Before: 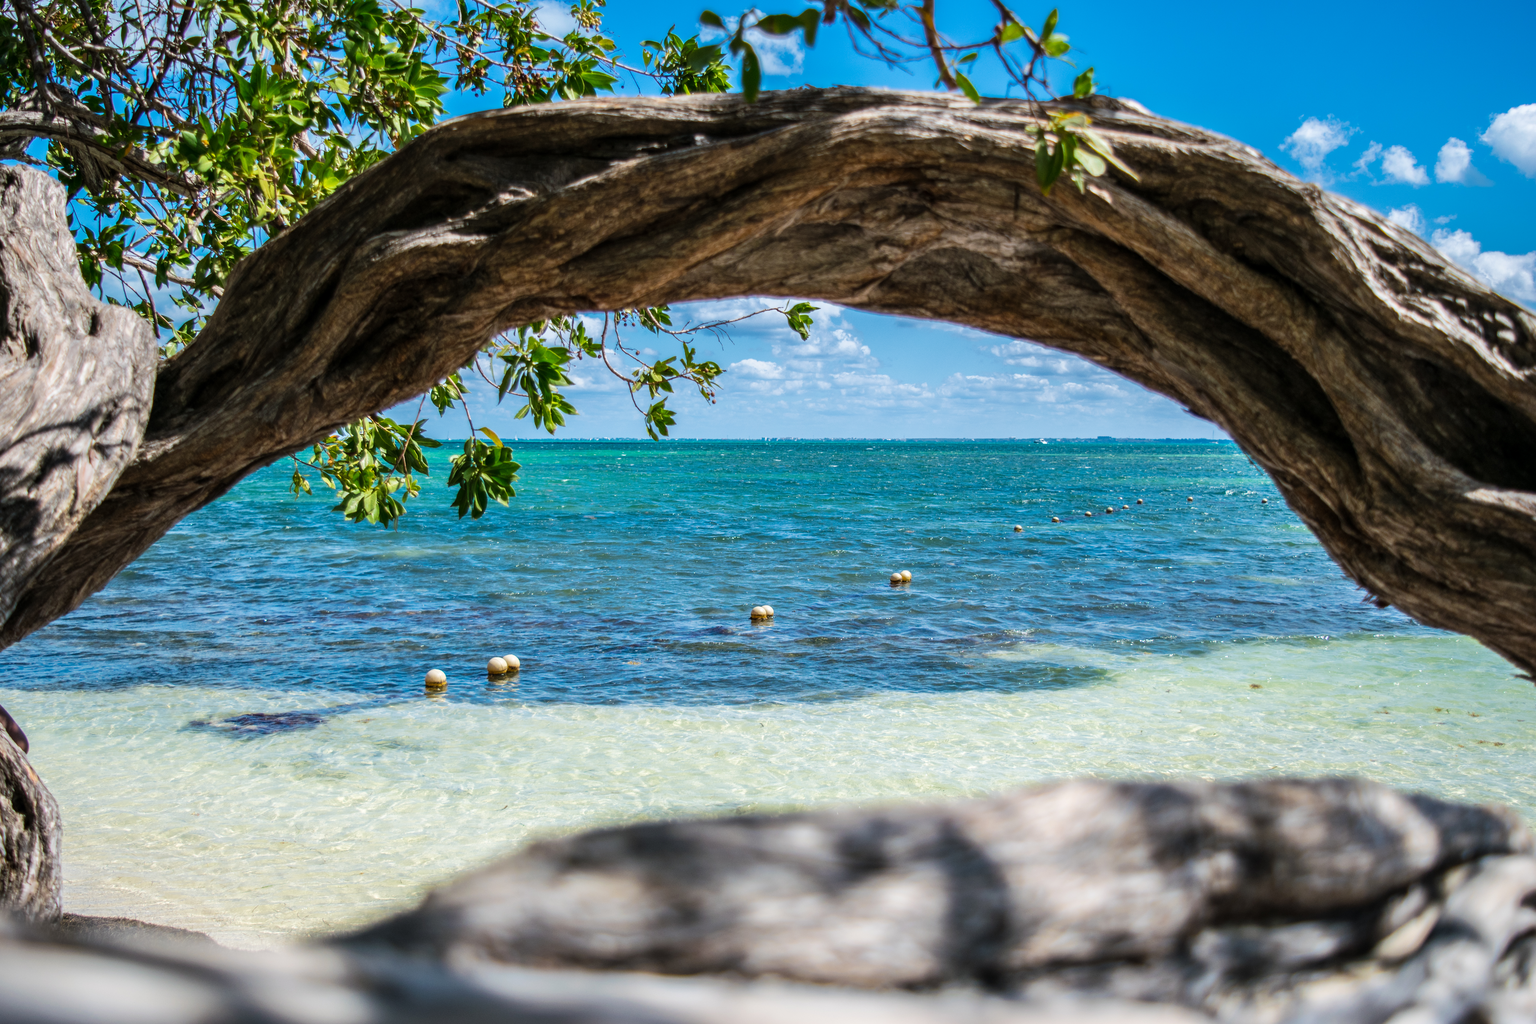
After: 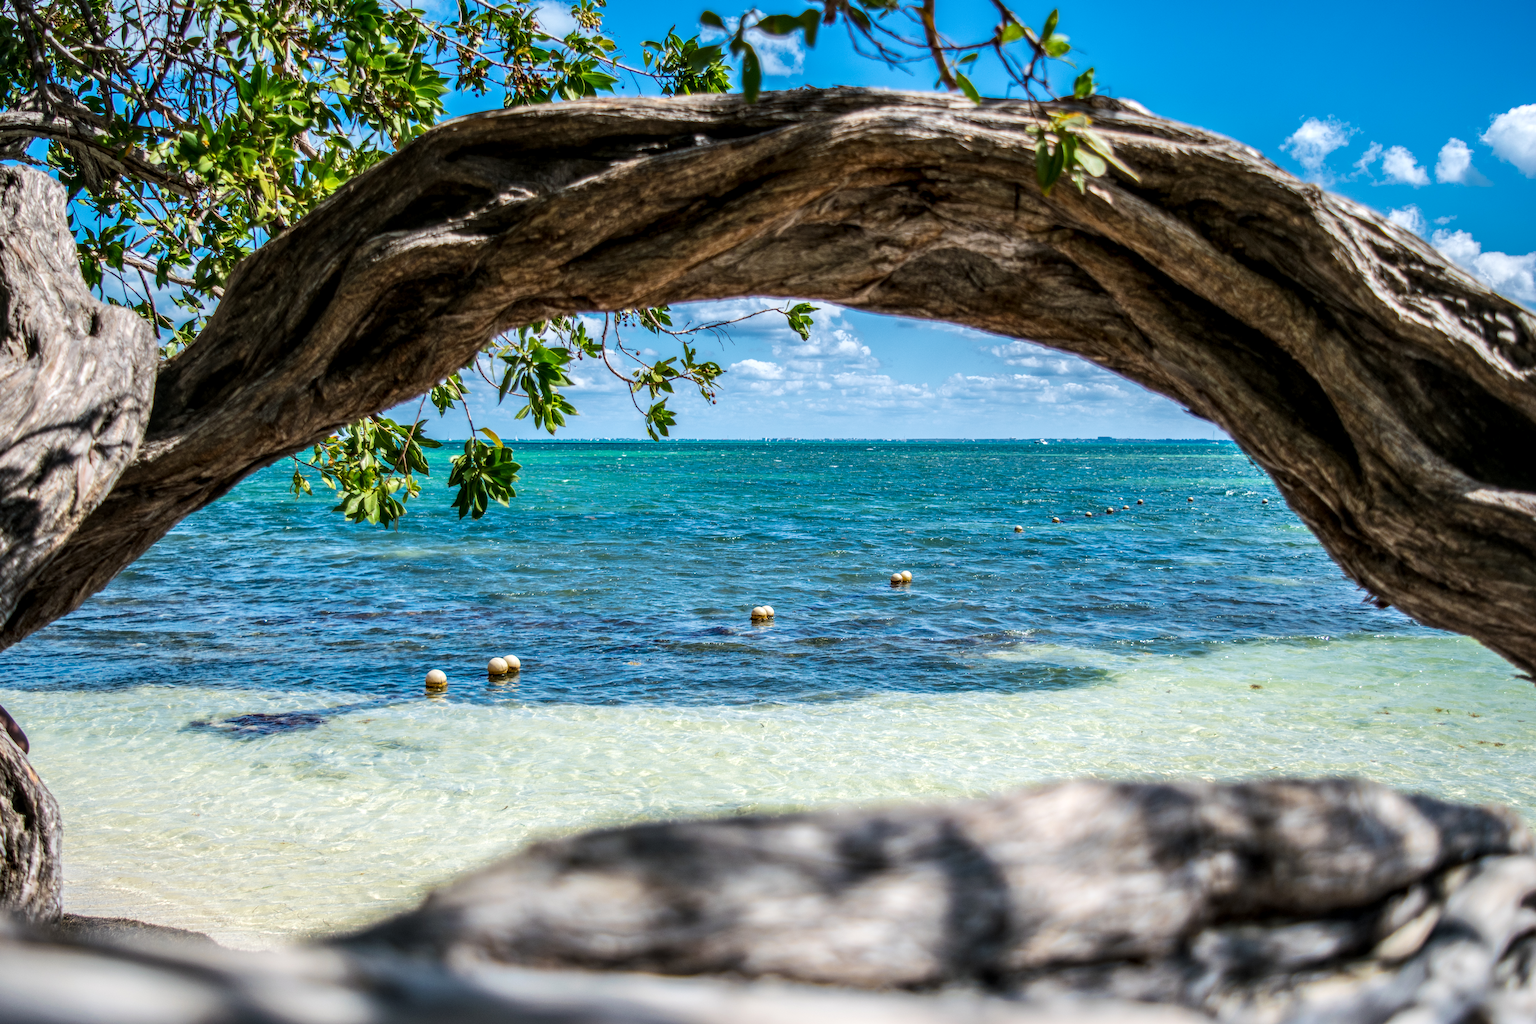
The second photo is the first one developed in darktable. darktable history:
contrast brightness saturation: contrast 0.08, saturation 0.02
local contrast: detail 130%
